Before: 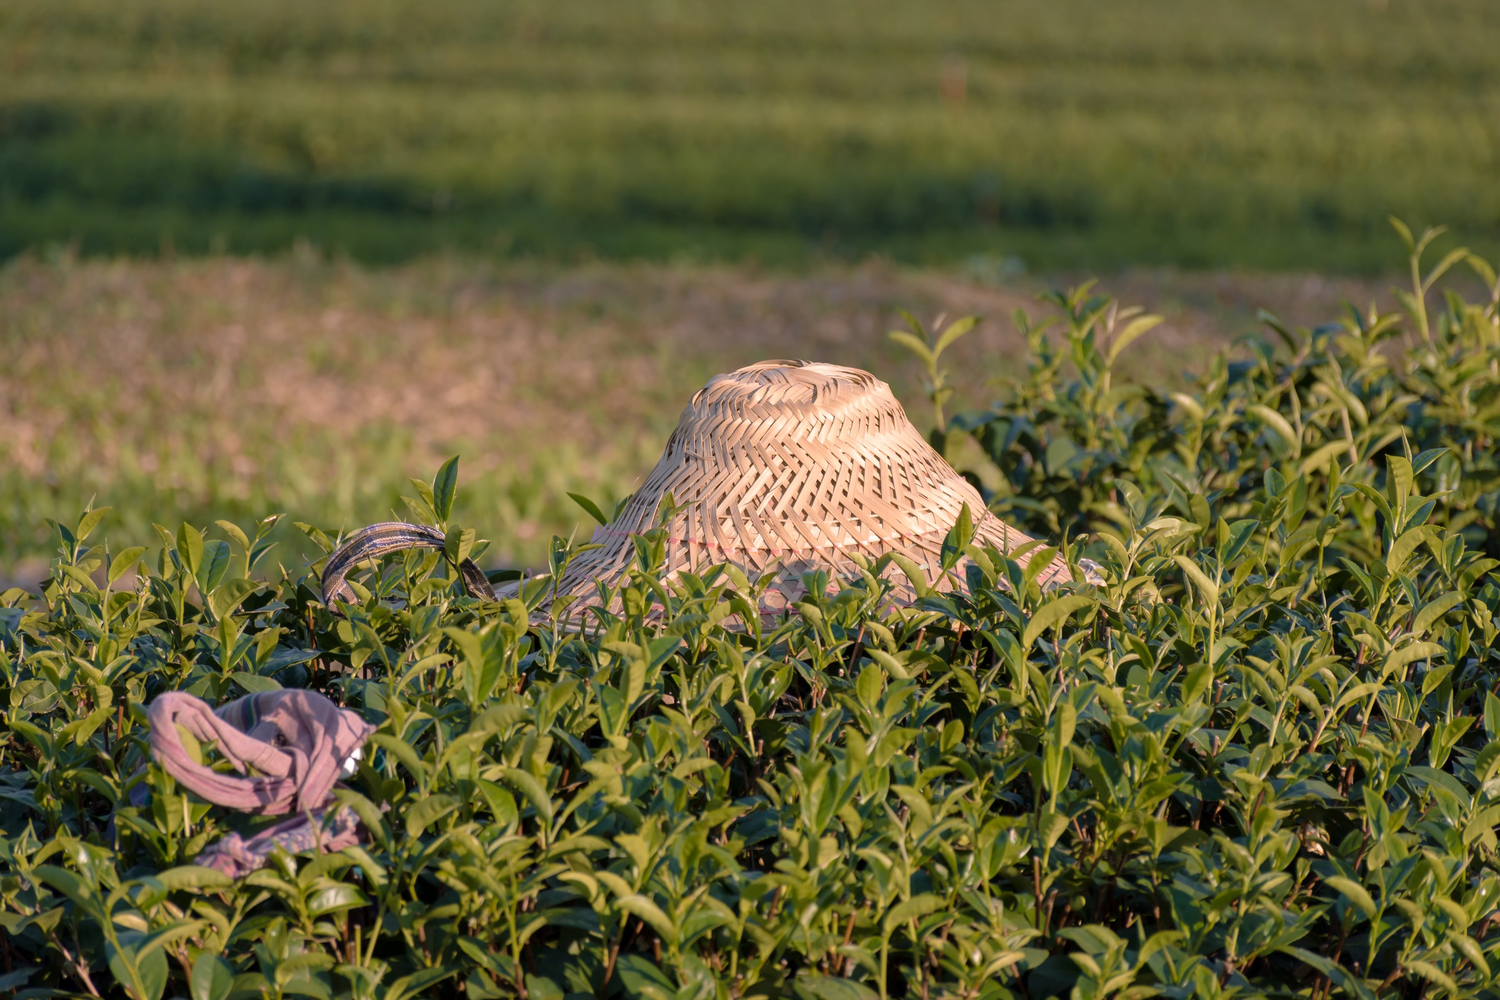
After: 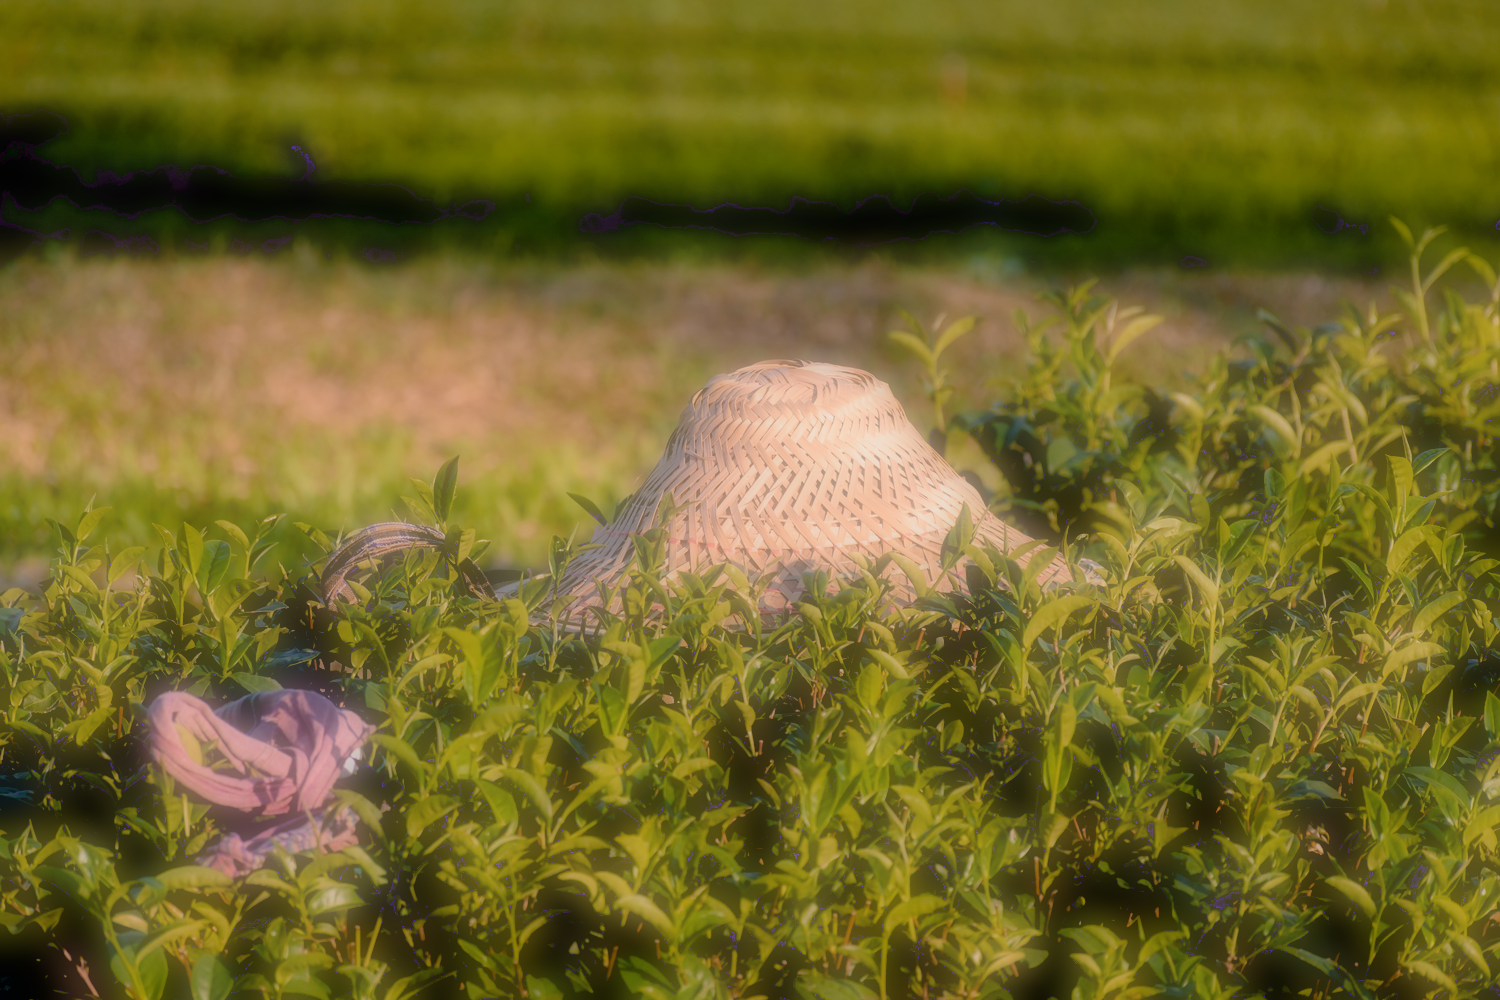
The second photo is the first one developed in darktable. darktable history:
exposure: black level correction 0.04, exposure 0.5 EV, compensate highlight preservation false
soften: on, module defaults
filmic rgb: black relative exposure -7.65 EV, white relative exposure 4.56 EV, hardness 3.61, color science v6 (2022)
